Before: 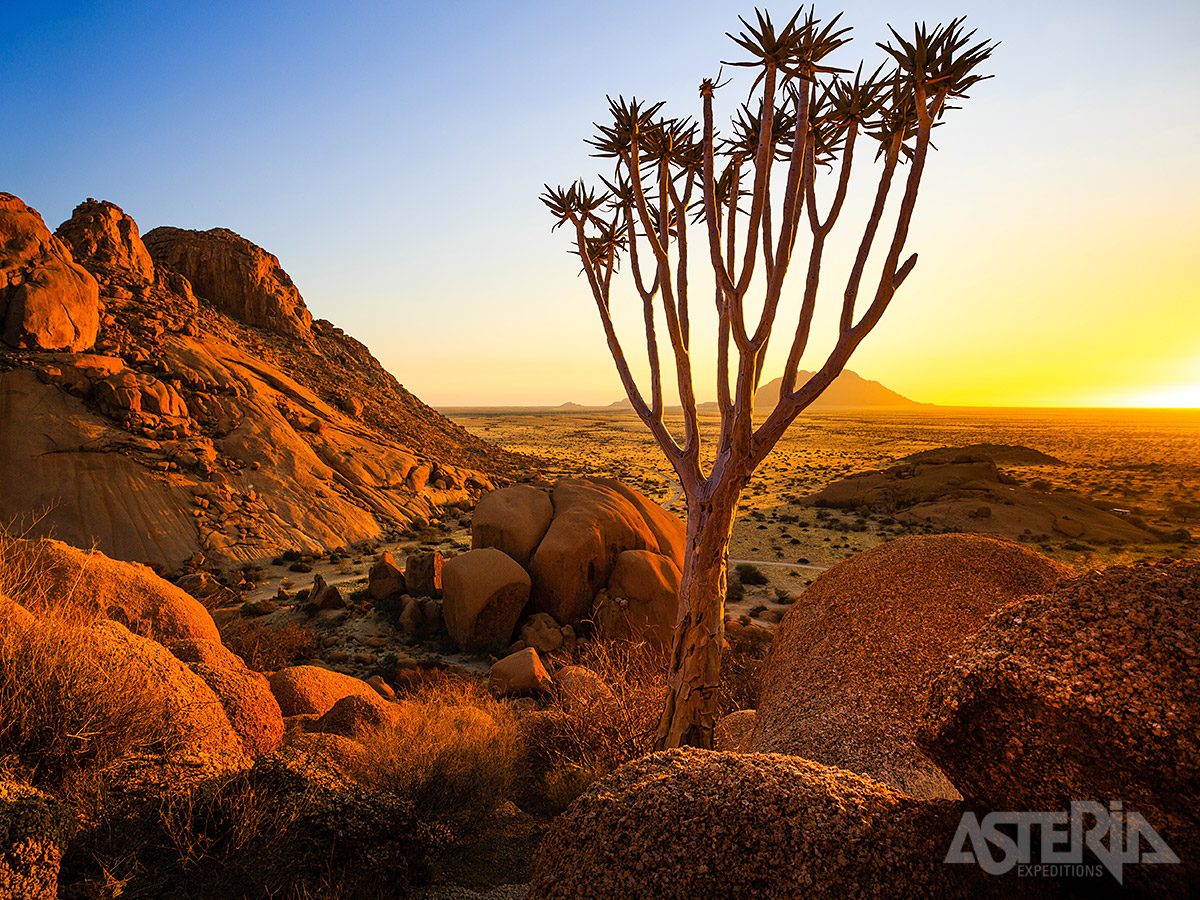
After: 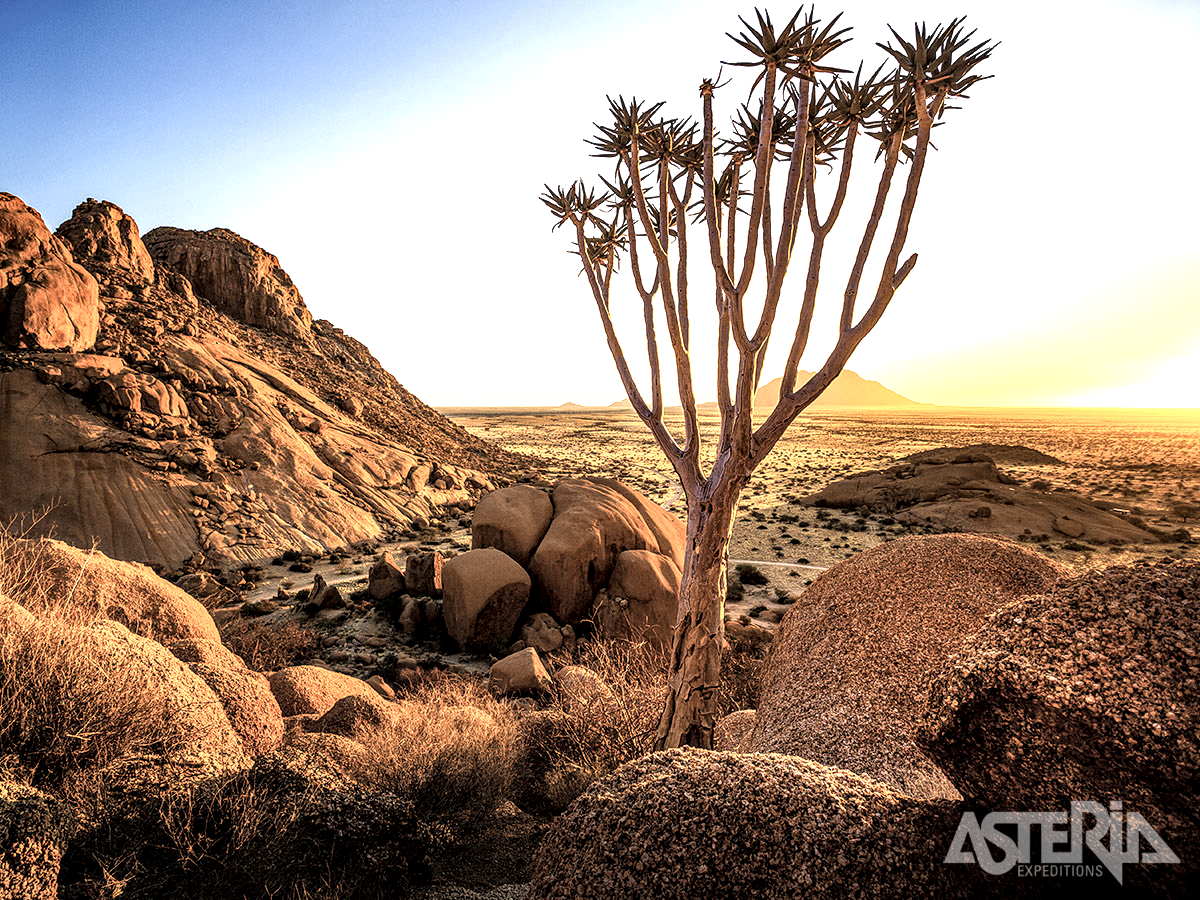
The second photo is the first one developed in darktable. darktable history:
local contrast: highlights 65%, shadows 54%, detail 168%, midtone range 0.508
tone equalizer: -8 EV -0.421 EV, -7 EV -0.414 EV, -6 EV -0.337 EV, -5 EV -0.245 EV, -3 EV 0.211 EV, -2 EV 0.355 EV, -1 EV 0.386 EV, +0 EV 0.44 EV
contrast brightness saturation: contrast -0.057, saturation -0.392
exposure: exposure 0.553 EV, compensate highlight preservation false
haze removal: adaptive false
